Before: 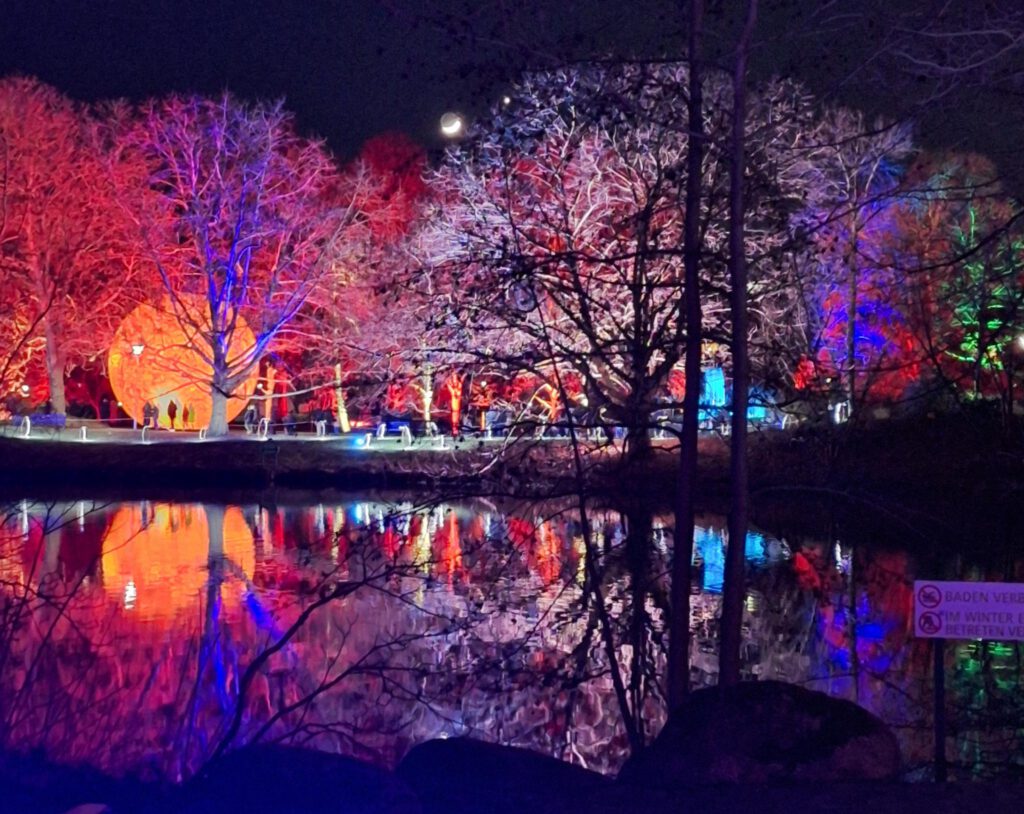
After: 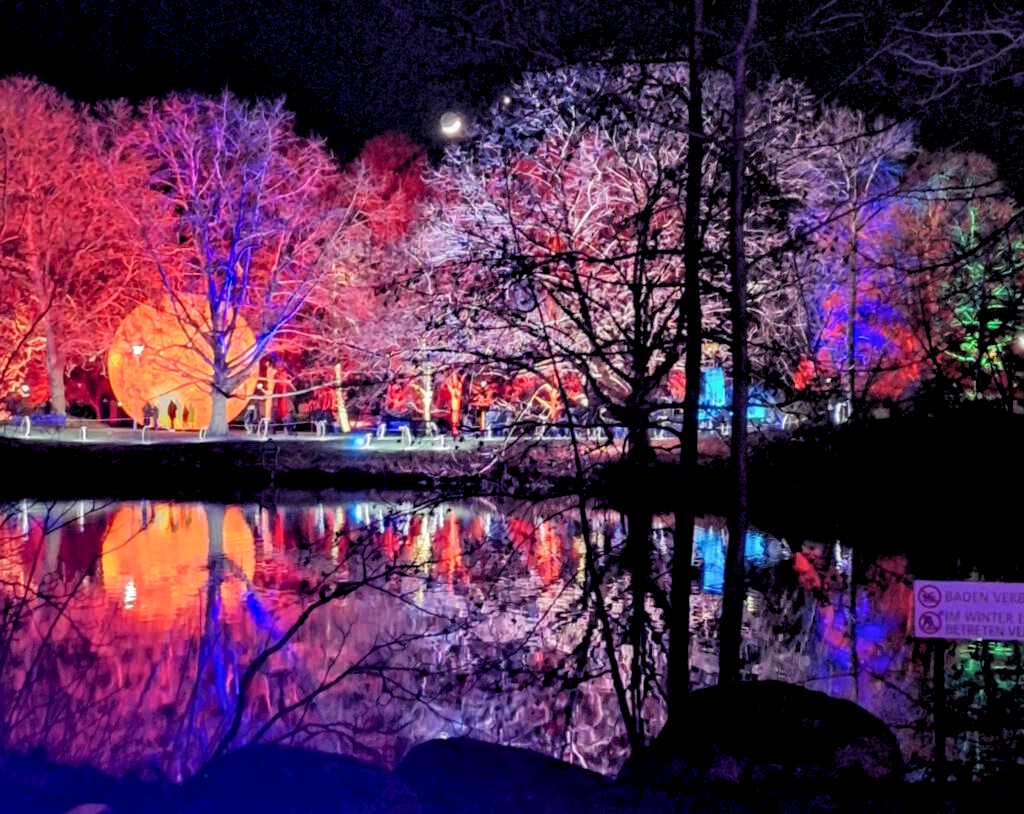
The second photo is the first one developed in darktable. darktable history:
local contrast: detail 142%
rgb levels: preserve colors sum RGB, levels [[0.038, 0.433, 0.934], [0, 0.5, 1], [0, 0.5, 1]]
